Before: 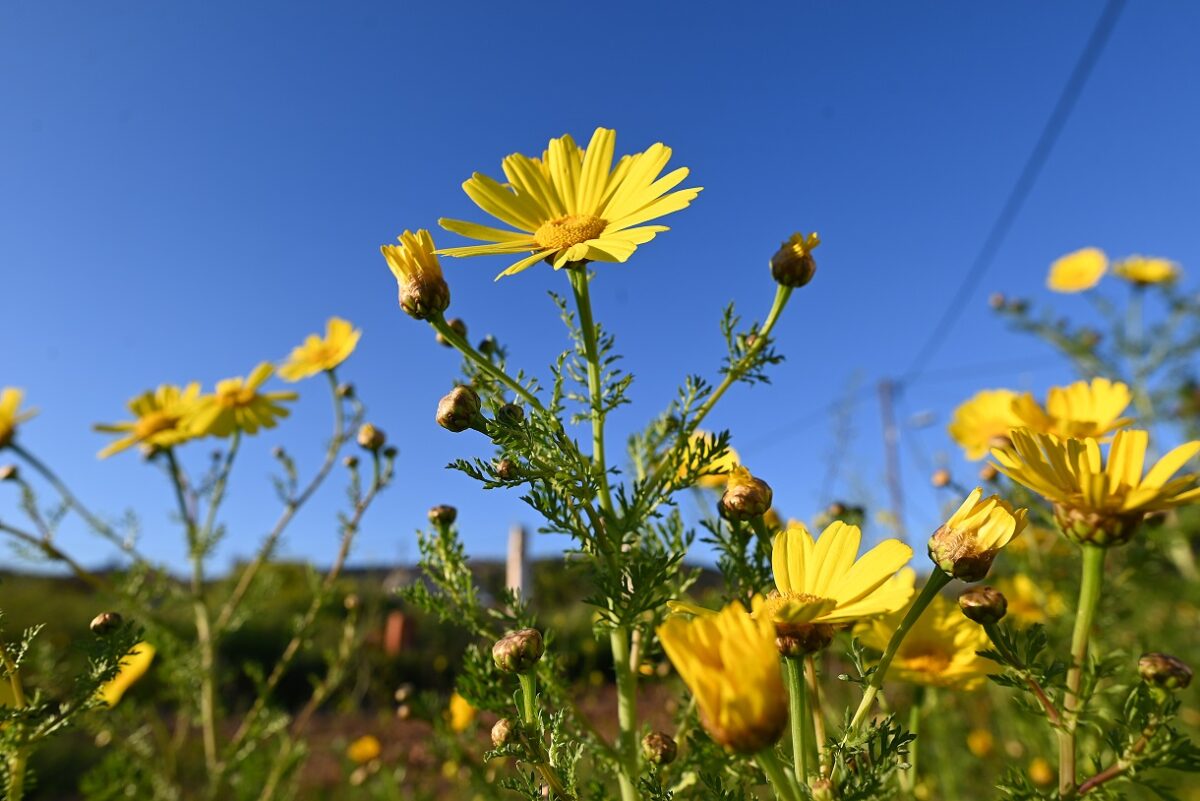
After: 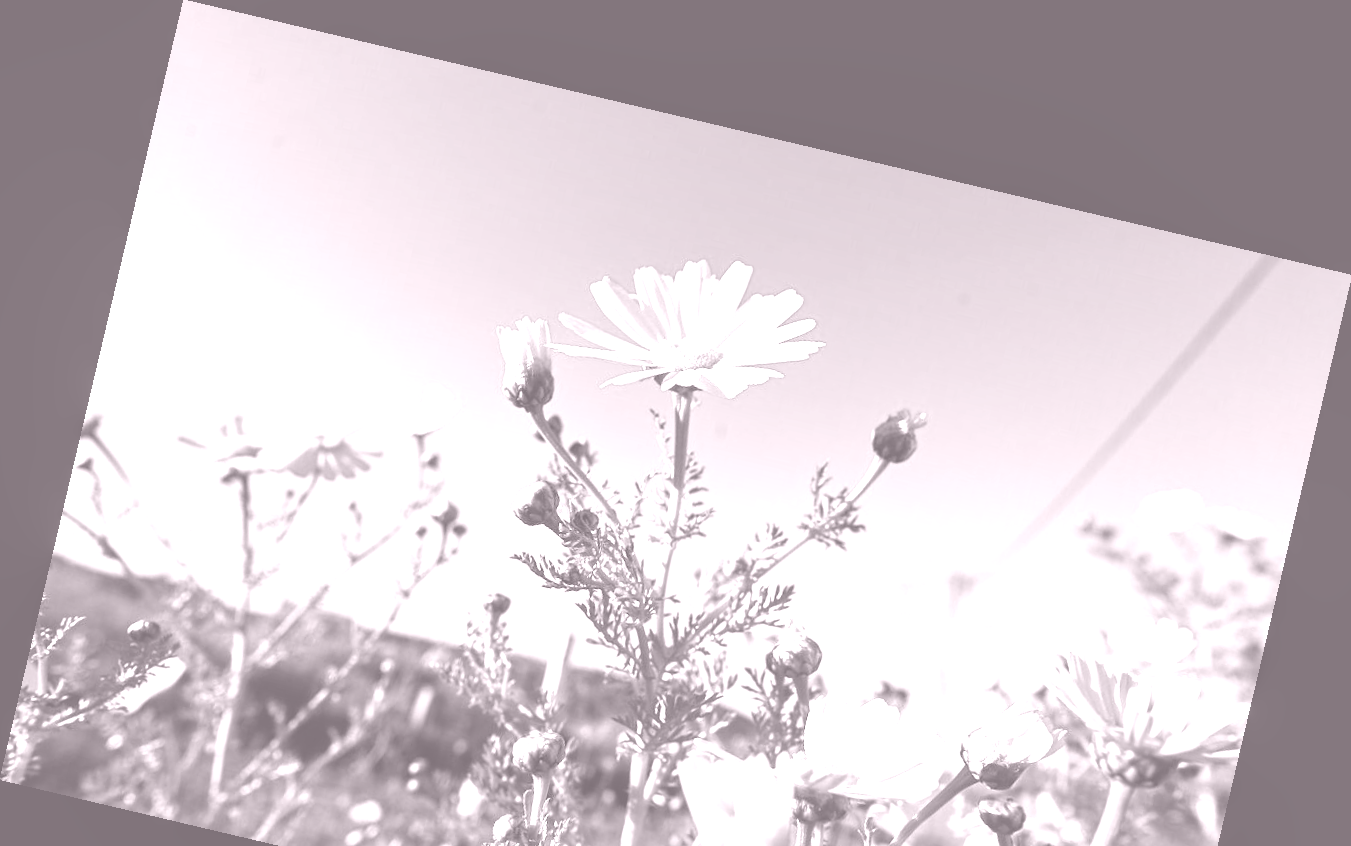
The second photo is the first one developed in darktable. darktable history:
white balance: red 1.042, blue 1.17
crop: bottom 19.644%
tone equalizer: -8 EV -0.417 EV, -7 EV -0.389 EV, -6 EV -0.333 EV, -5 EV -0.222 EV, -3 EV 0.222 EV, -2 EV 0.333 EV, -1 EV 0.389 EV, +0 EV 0.417 EV, edges refinement/feathering 500, mask exposure compensation -1.57 EV, preserve details no
colorize: hue 25.2°, saturation 83%, source mix 82%, lightness 79%, version 1
rotate and perspective: rotation 13.27°, automatic cropping off
local contrast: on, module defaults
